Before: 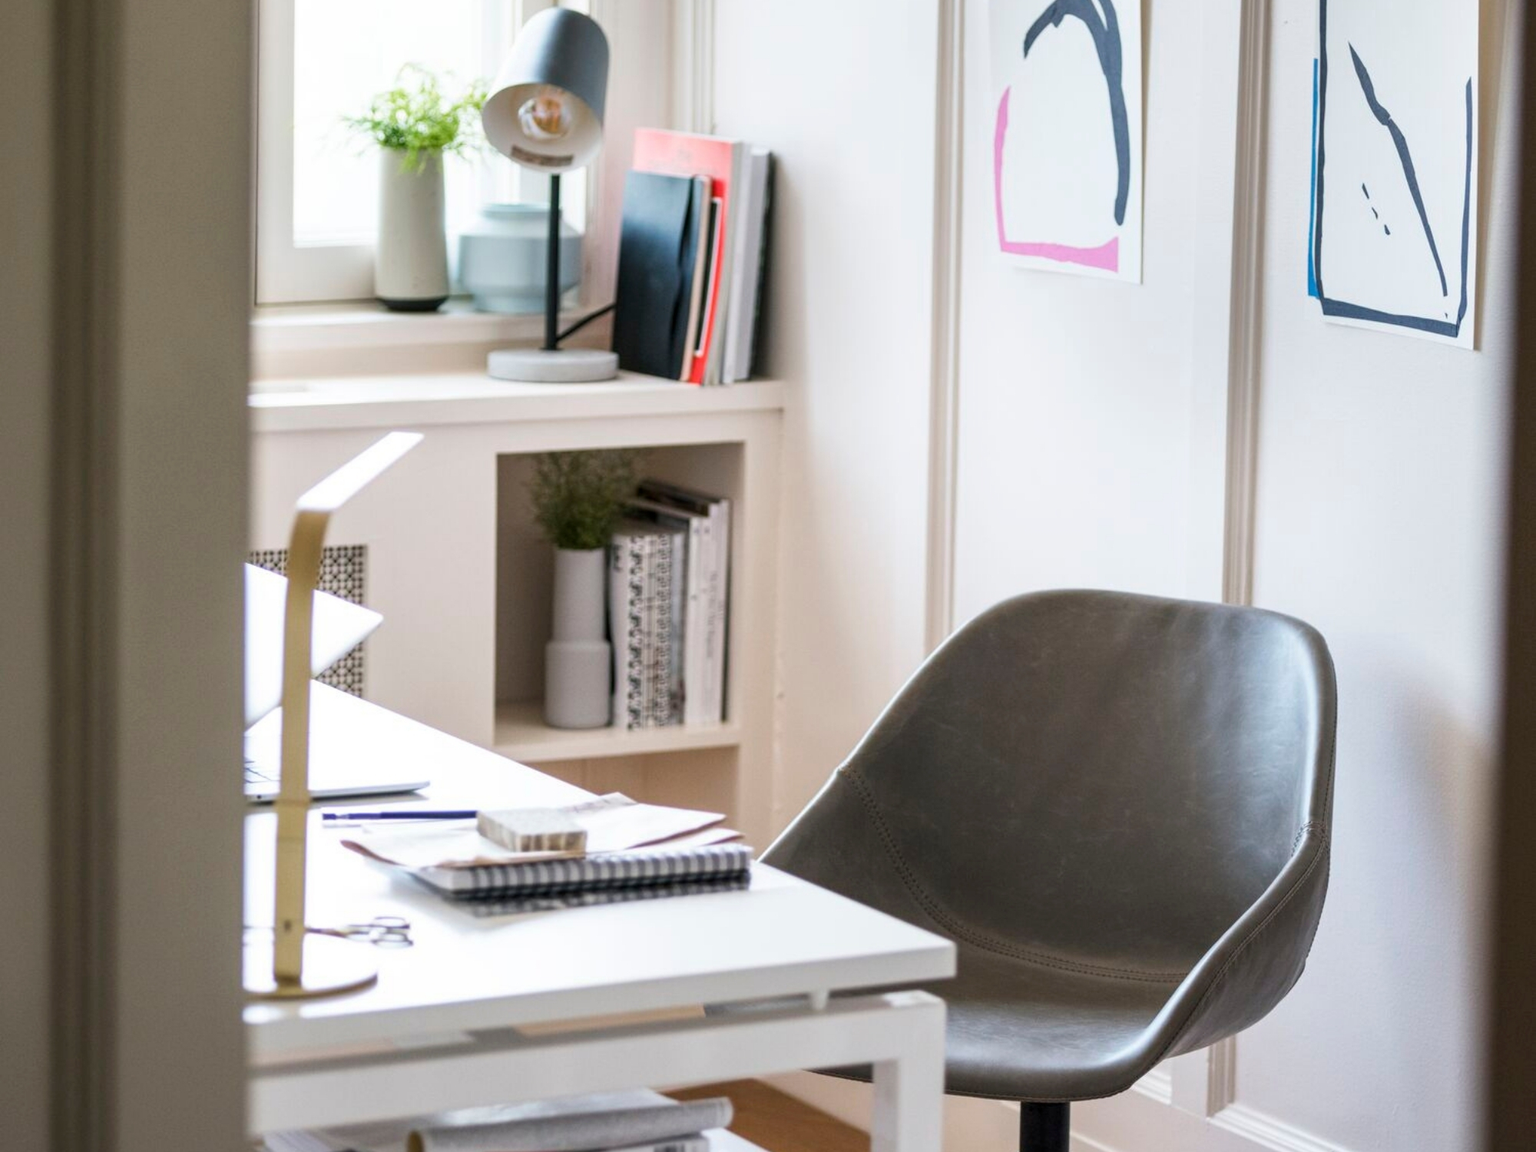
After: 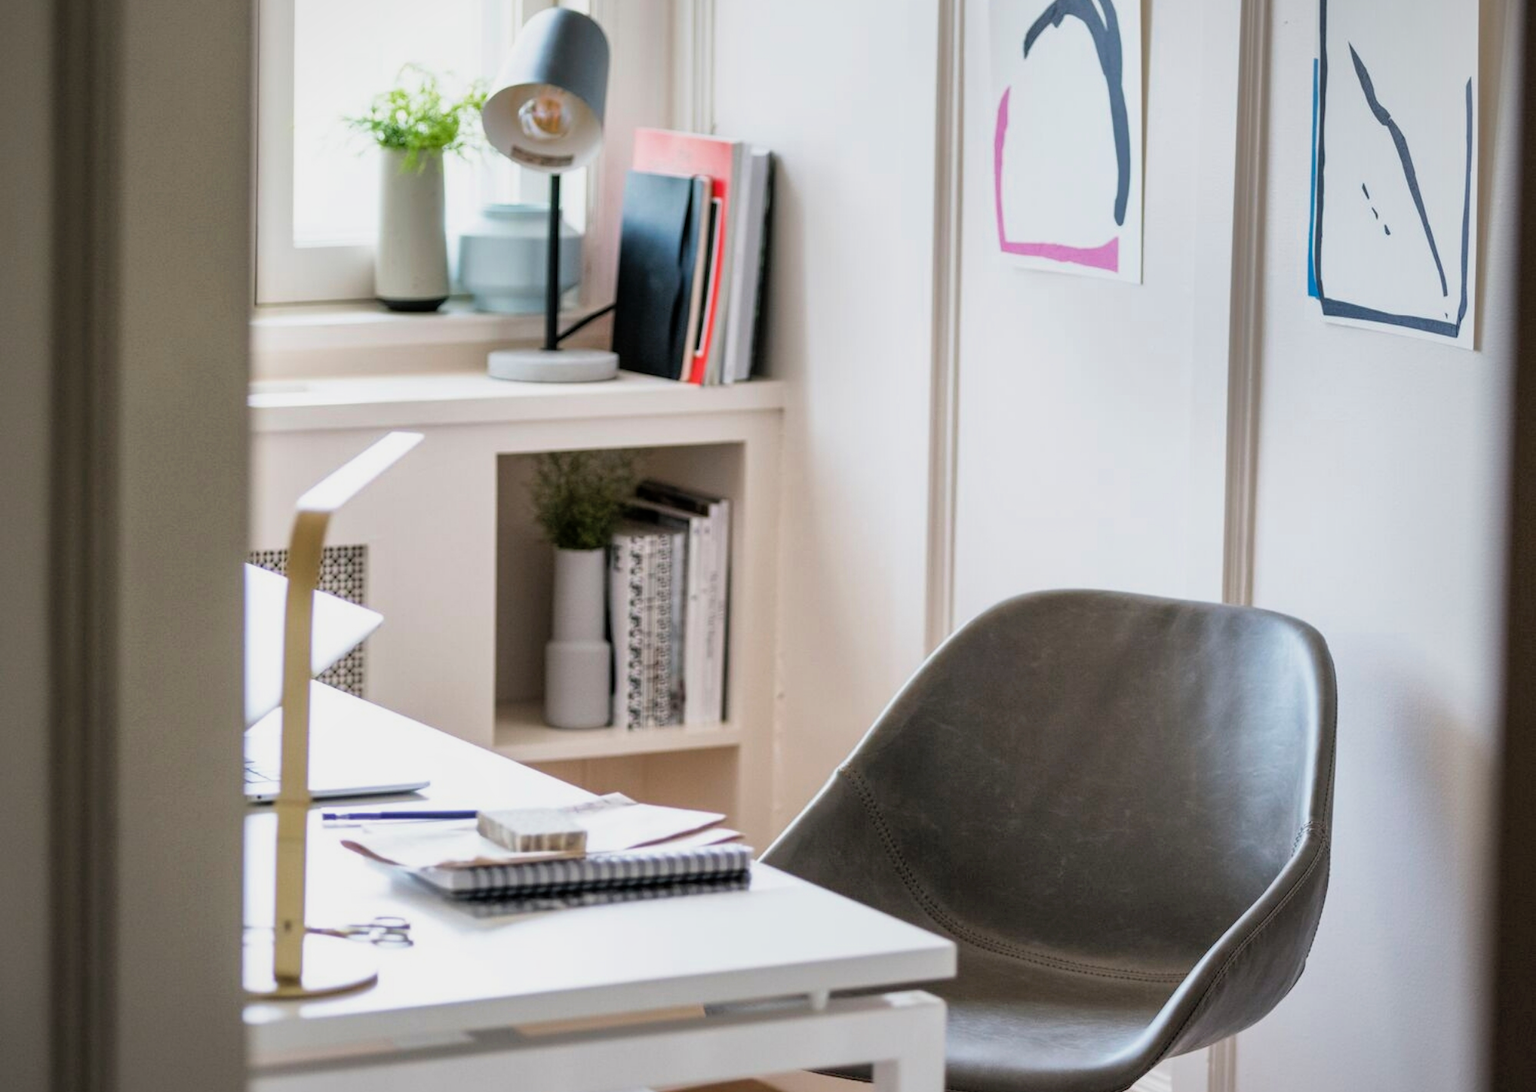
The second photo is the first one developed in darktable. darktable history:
vignetting: fall-off radius 81.94%
crop and rotate: top 0%, bottom 5.097%
filmic rgb: black relative exposure -8.07 EV, white relative exposure 3 EV, hardness 5.35, contrast 1.25
shadows and highlights: on, module defaults
